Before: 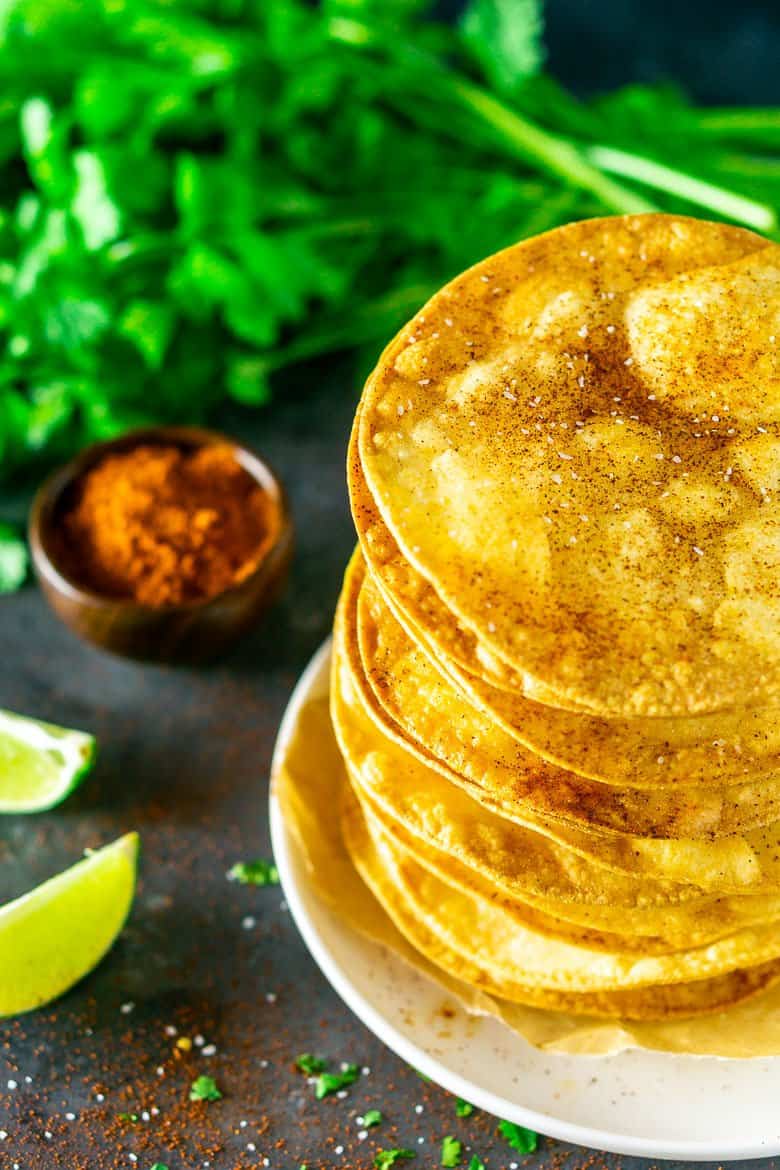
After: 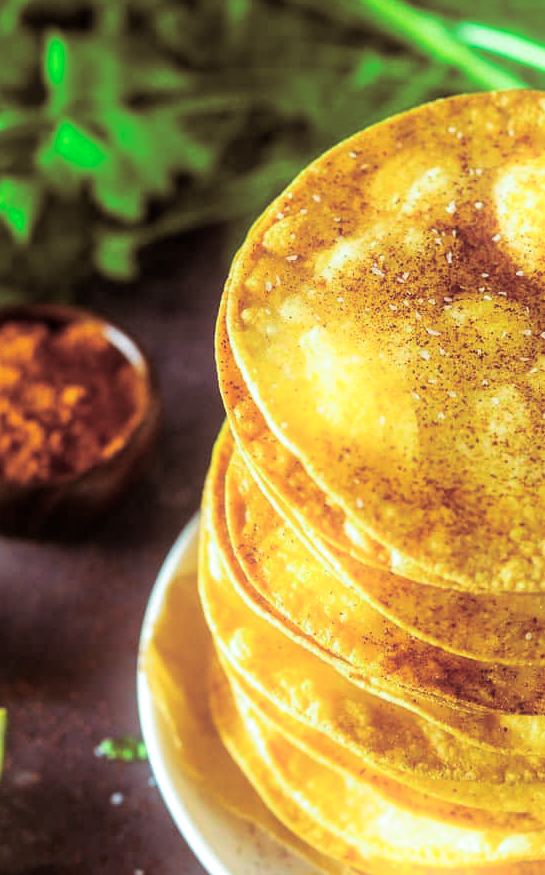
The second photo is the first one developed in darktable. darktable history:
bloom: size 5%, threshold 95%, strength 15%
split-toning: on, module defaults
color calibration: illuminant custom, x 0.368, y 0.373, temperature 4330.32 K
crop and rotate: left 17.046%, top 10.659%, right 12.989%, bottom 14.553%
